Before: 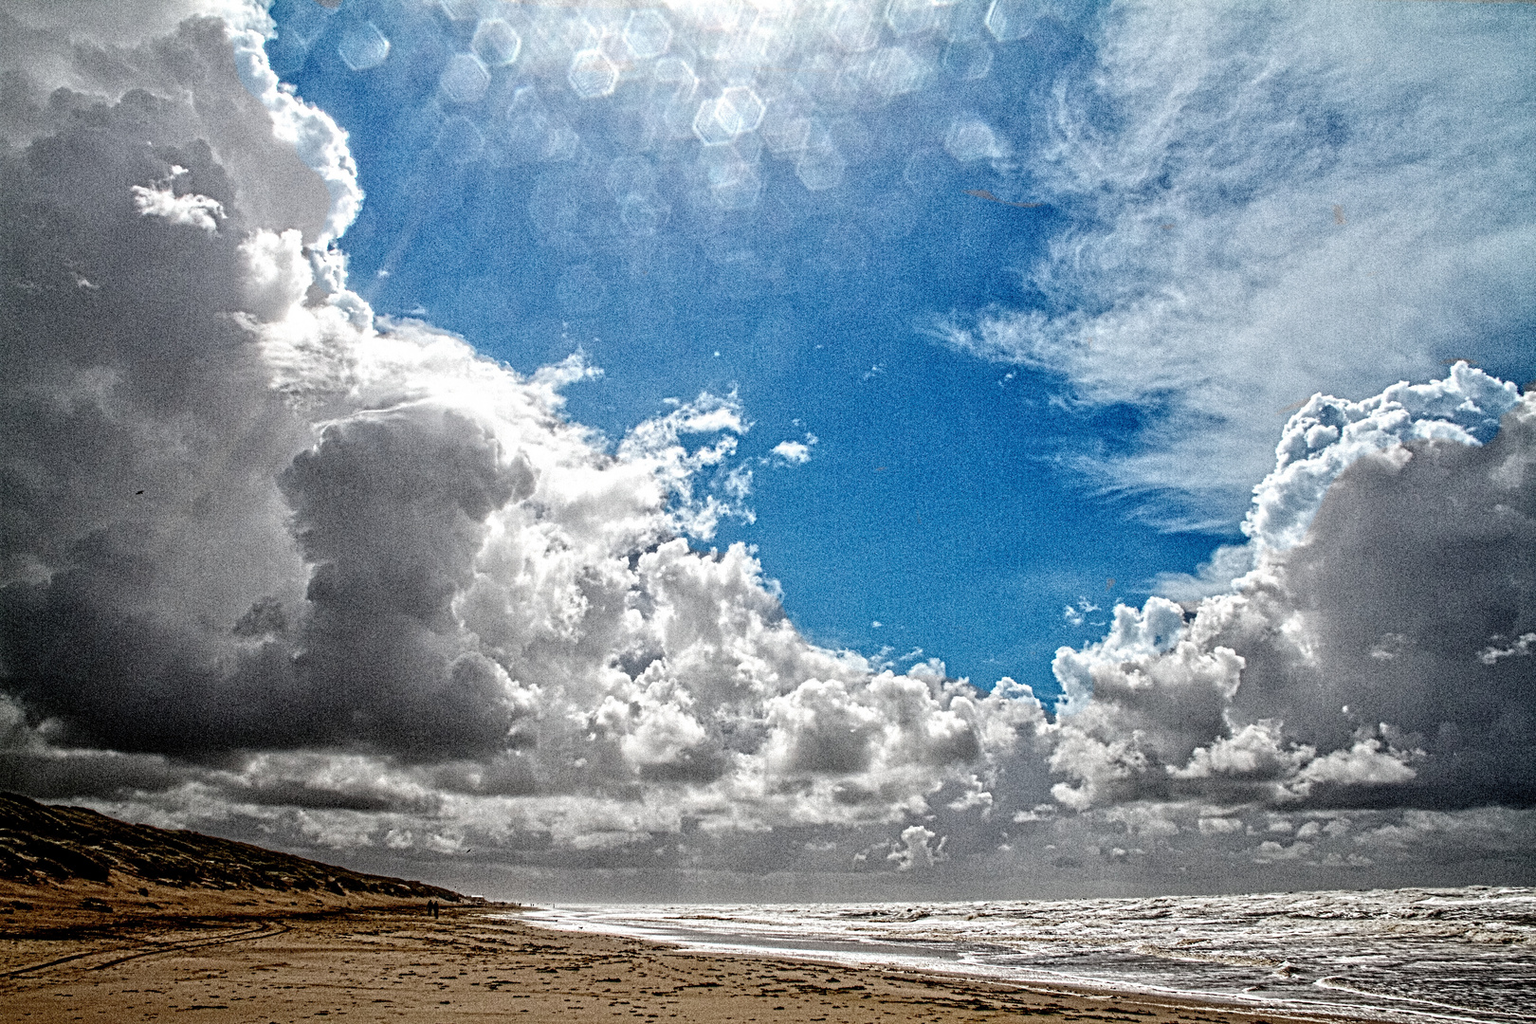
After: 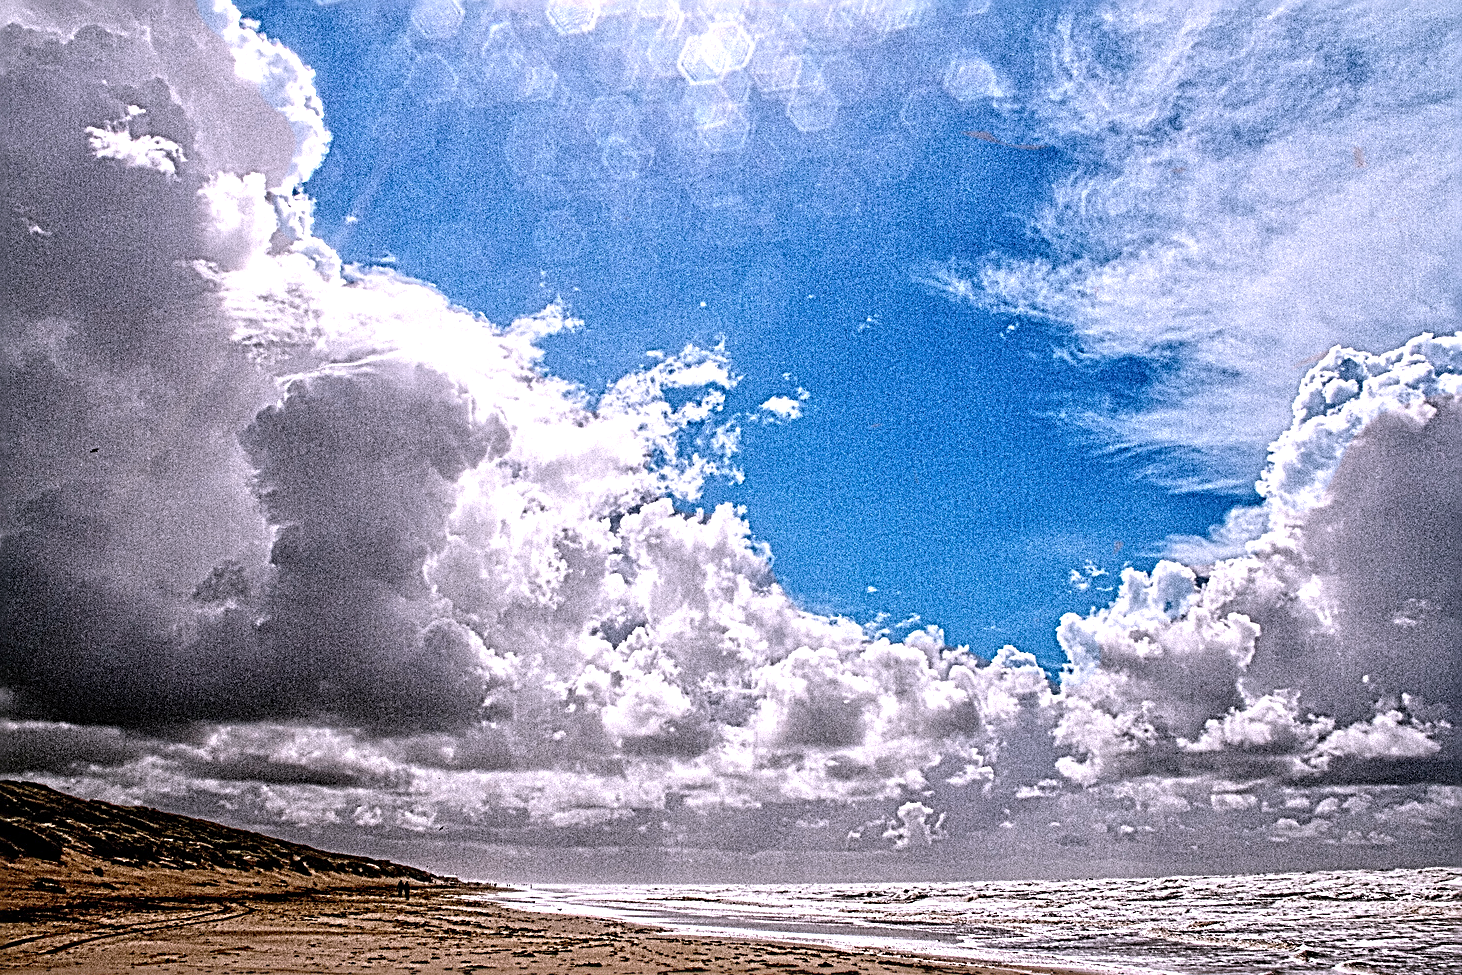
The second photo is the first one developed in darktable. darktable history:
white balance: red 1.066, blue 1.119
crop: left 3.305%, top 6.436%, right 6.389%, bottom 3.258%
sharpen: radius 2.817, amount 0.715
exposure: exposure 0.3 EV, compensate highlight preservation false
